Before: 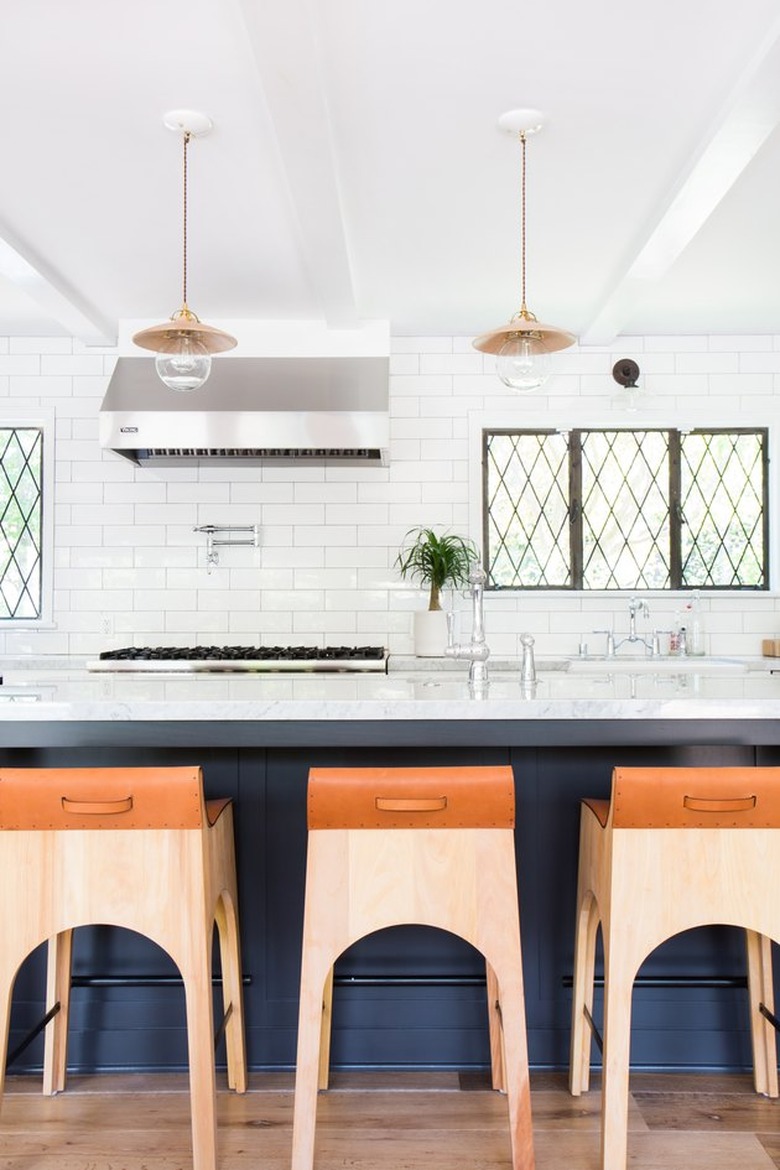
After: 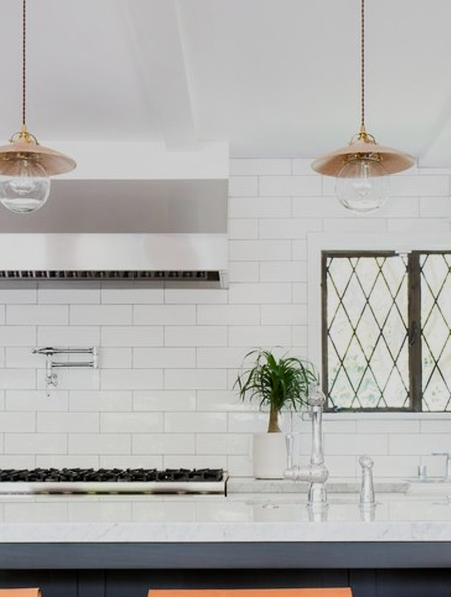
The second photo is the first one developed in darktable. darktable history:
shadows and highlights: shadows 12.14, white point adjustment 1.17, soften with gaussian
crop: left 20.713%, top 15.238%, right 21.445%, bottom 33.692%
tone equalizer: on, module defaults
filmic rgb: middle gray luminance 18.26%, black relative exposure -11.2 EV, white relative exposure 3.75 EV, target black luminance 0%, hardness 5.85, latitude 56.85%, contrast 0.964, shadows ↔ highlights balance 49.38%
